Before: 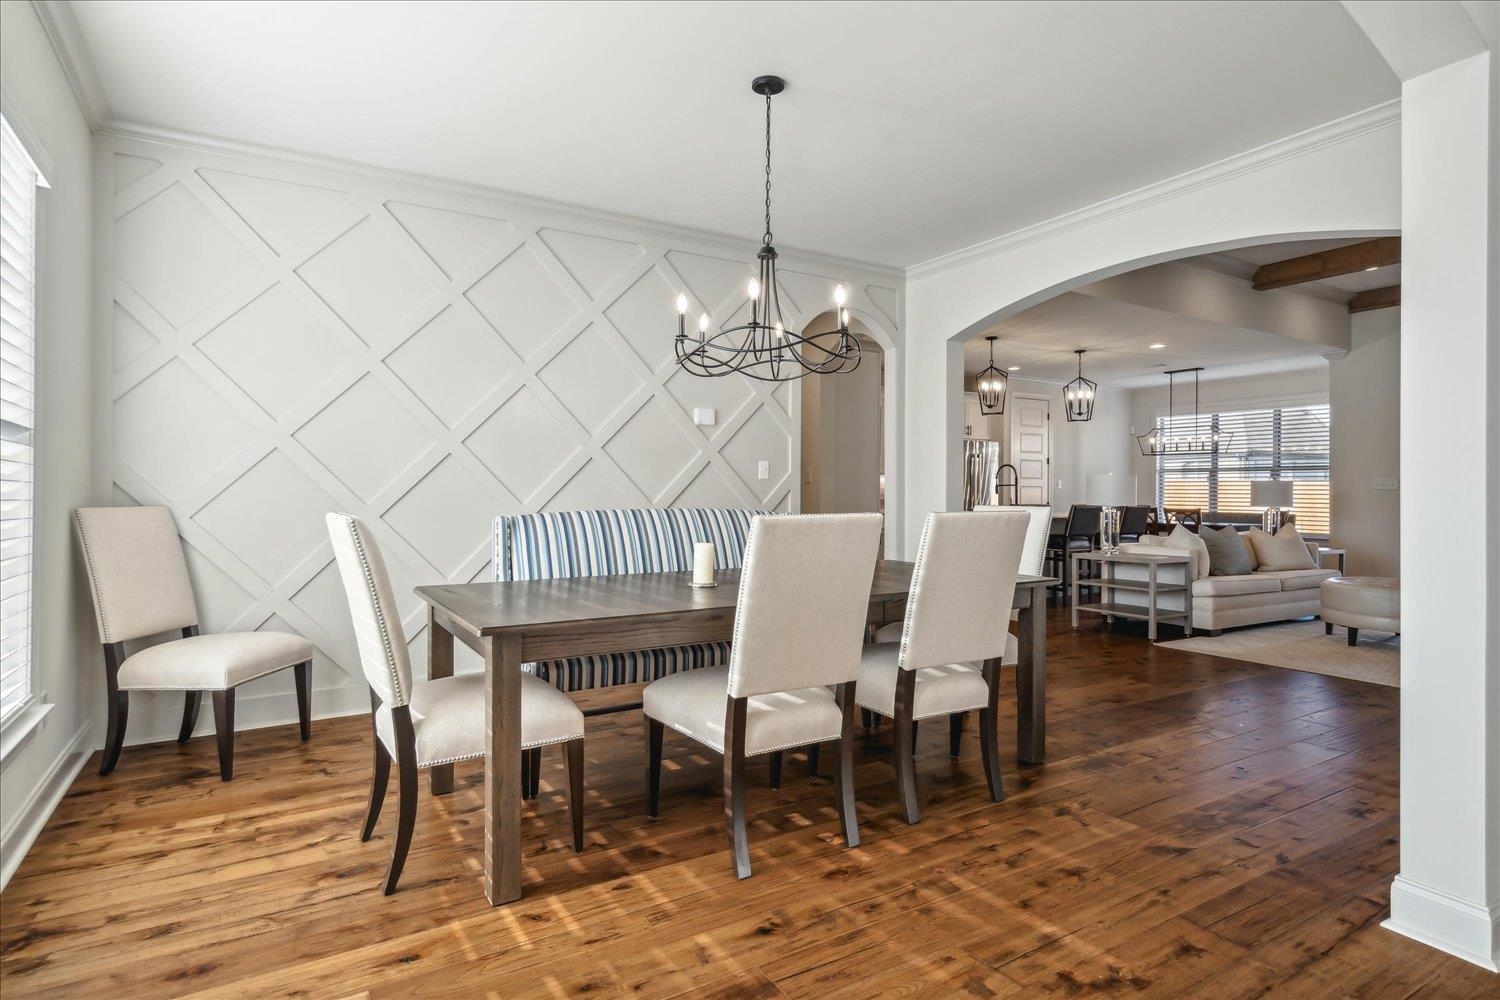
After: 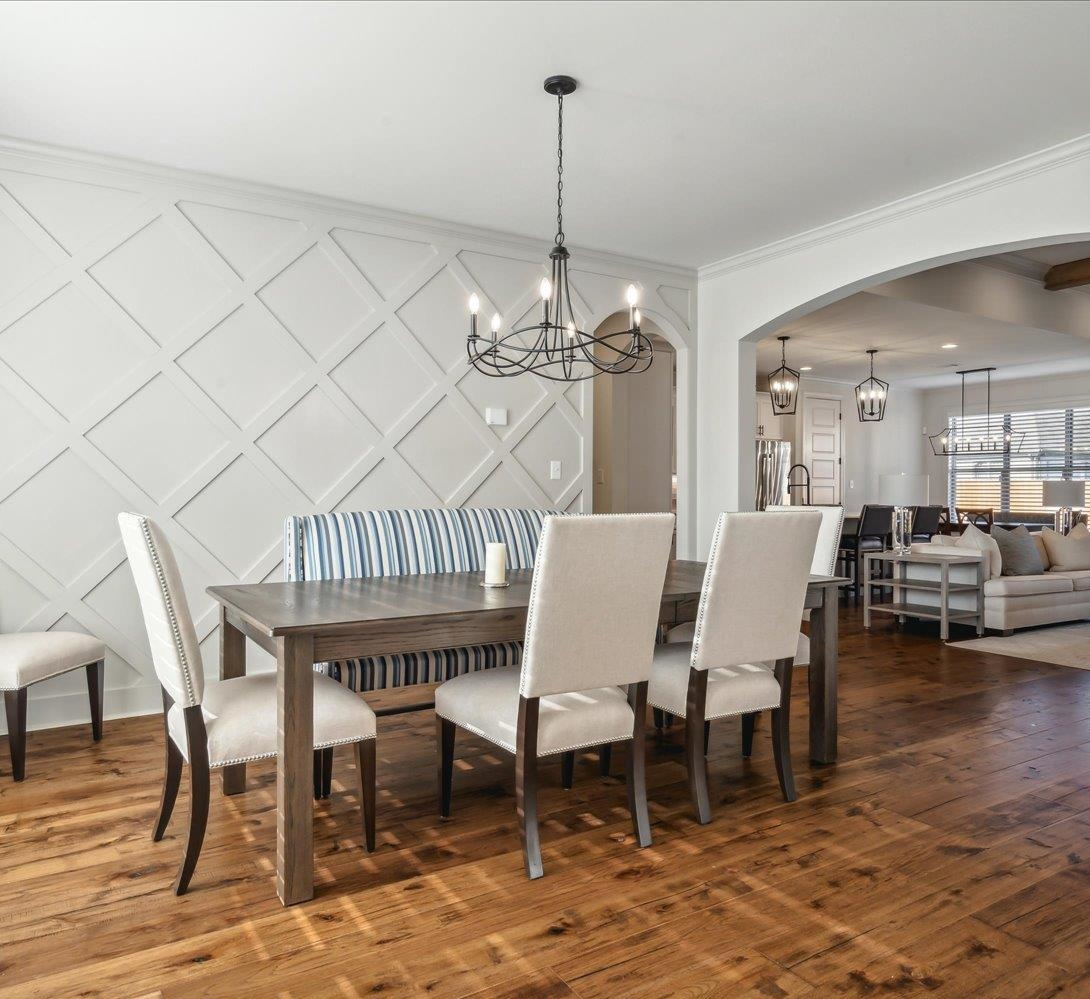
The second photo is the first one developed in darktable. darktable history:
crop: left 13.9%, top 0%, right 13.431%
